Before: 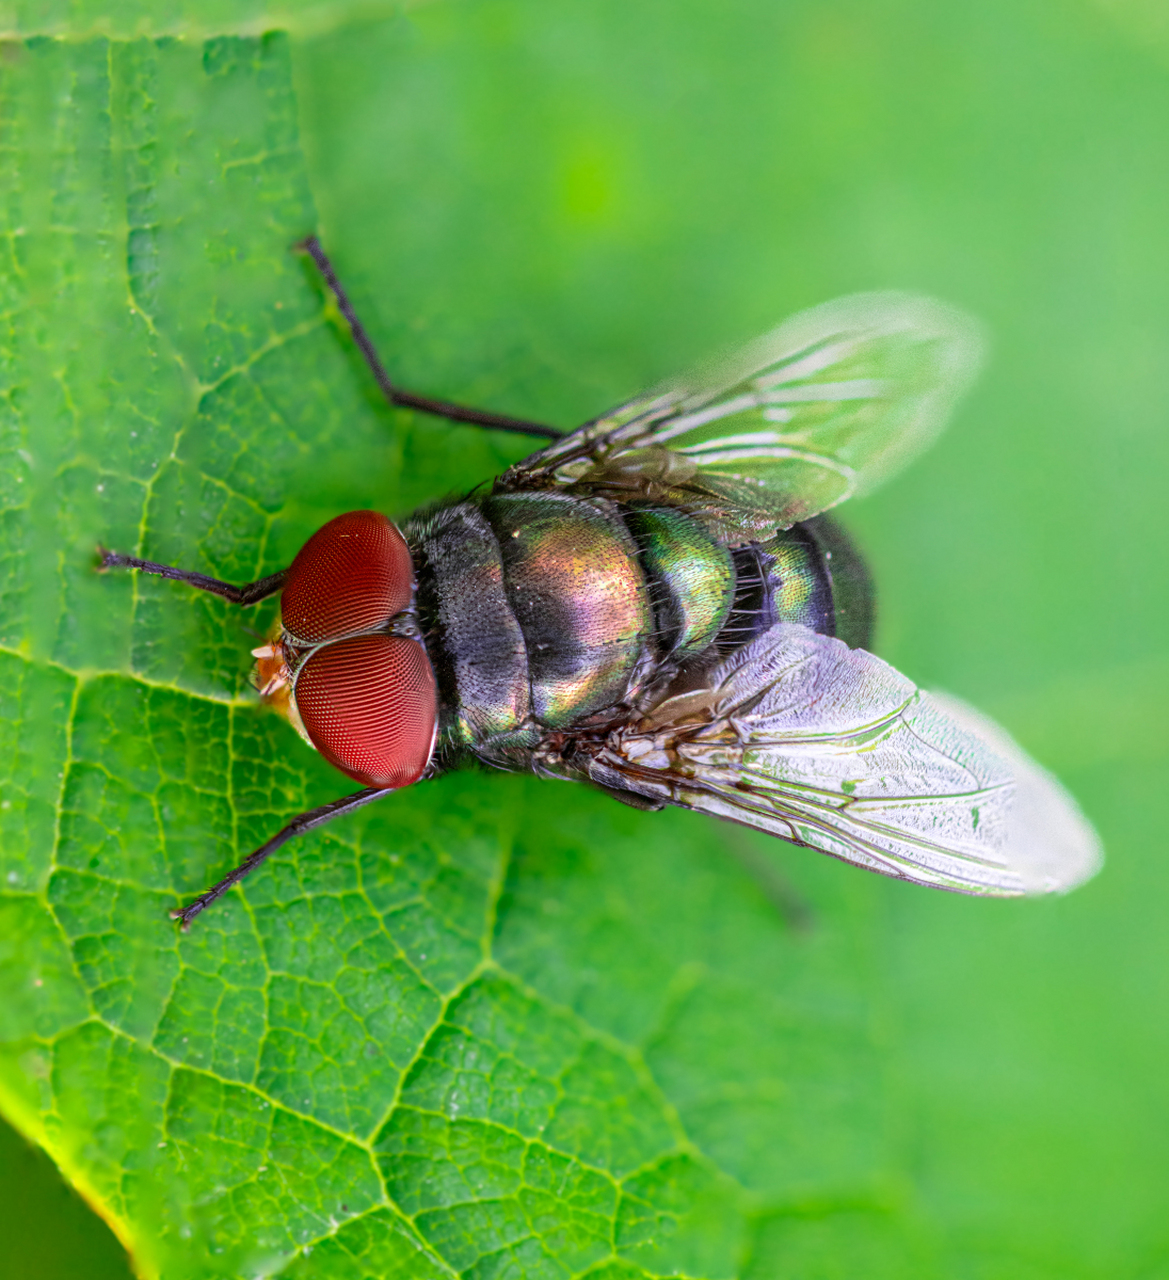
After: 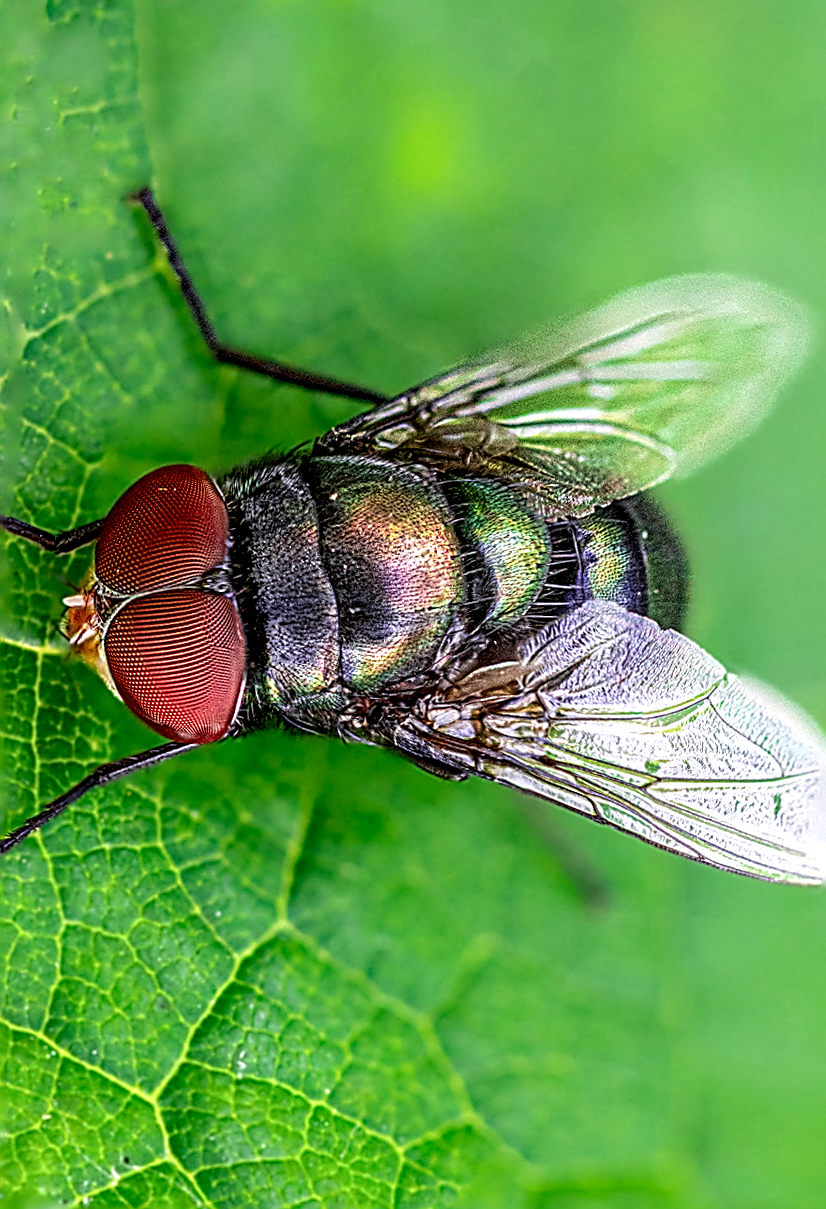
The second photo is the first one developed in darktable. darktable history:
local contrast: highlights 60%, shadows 63%, detail 160%
sharpen: amount 1.987
crop and rotate: angle -3.06°, left 14.187%, top 0.023%, right 11.048%, bottom 0.09%
exposure: compensate highlight preservation false
